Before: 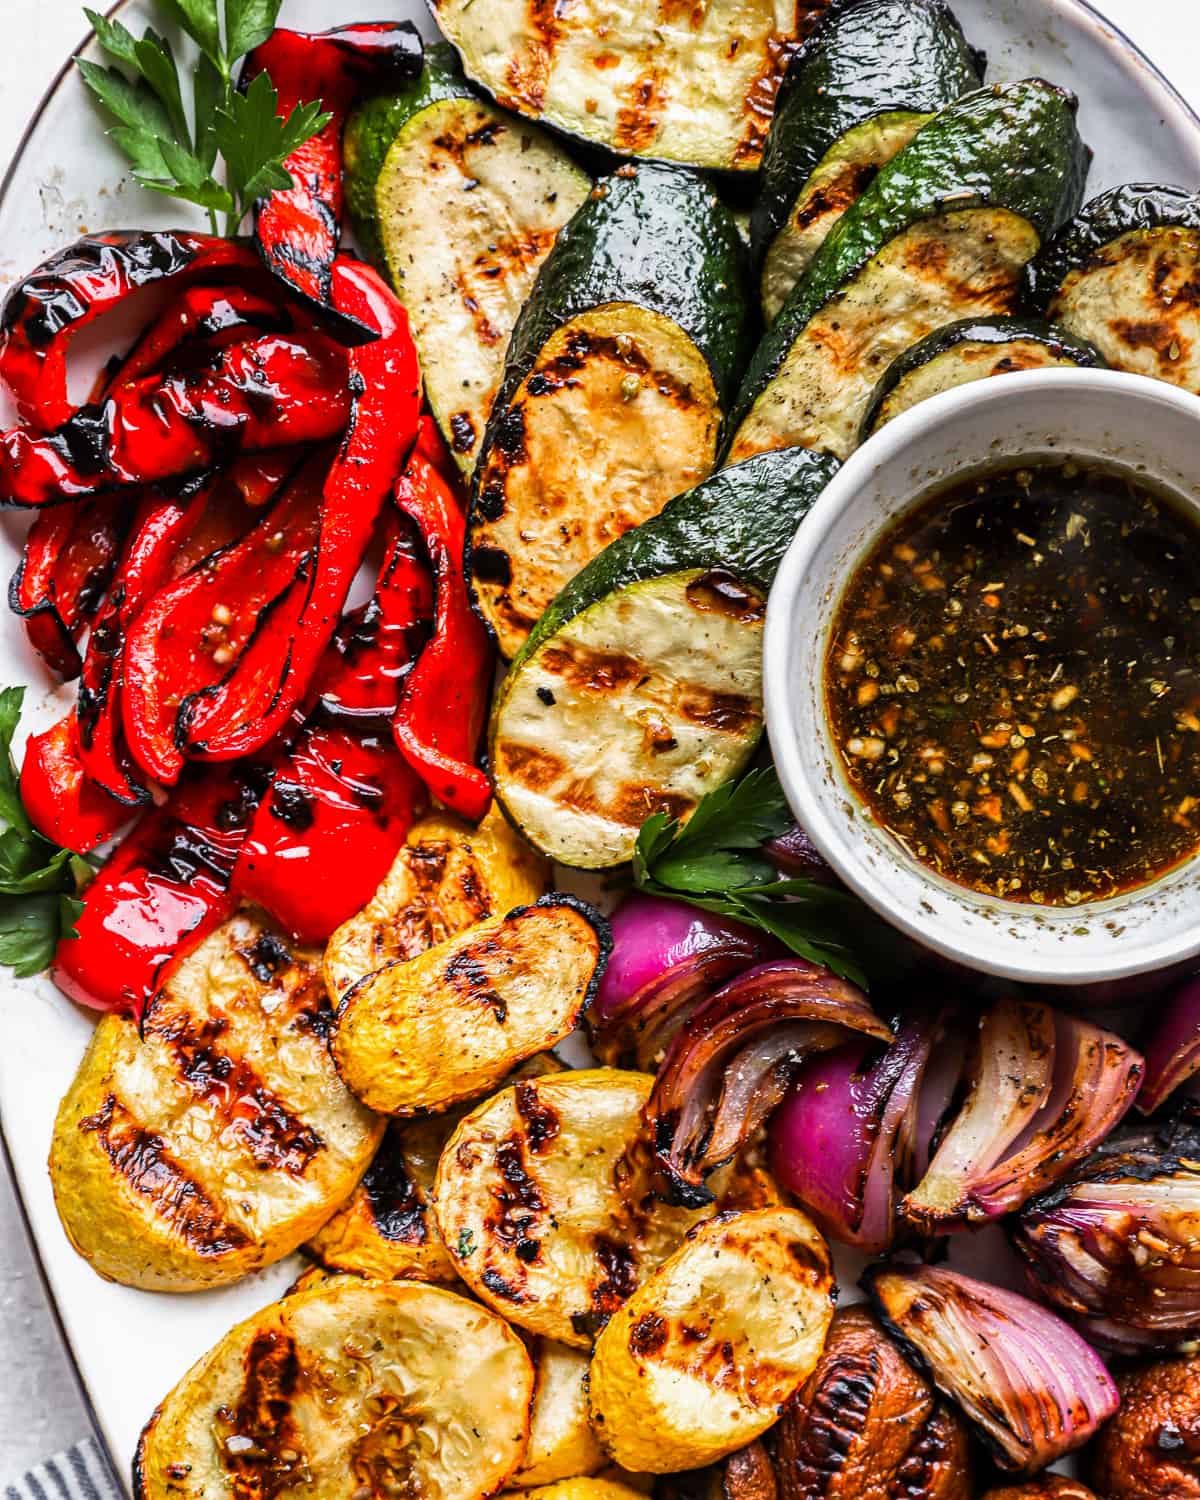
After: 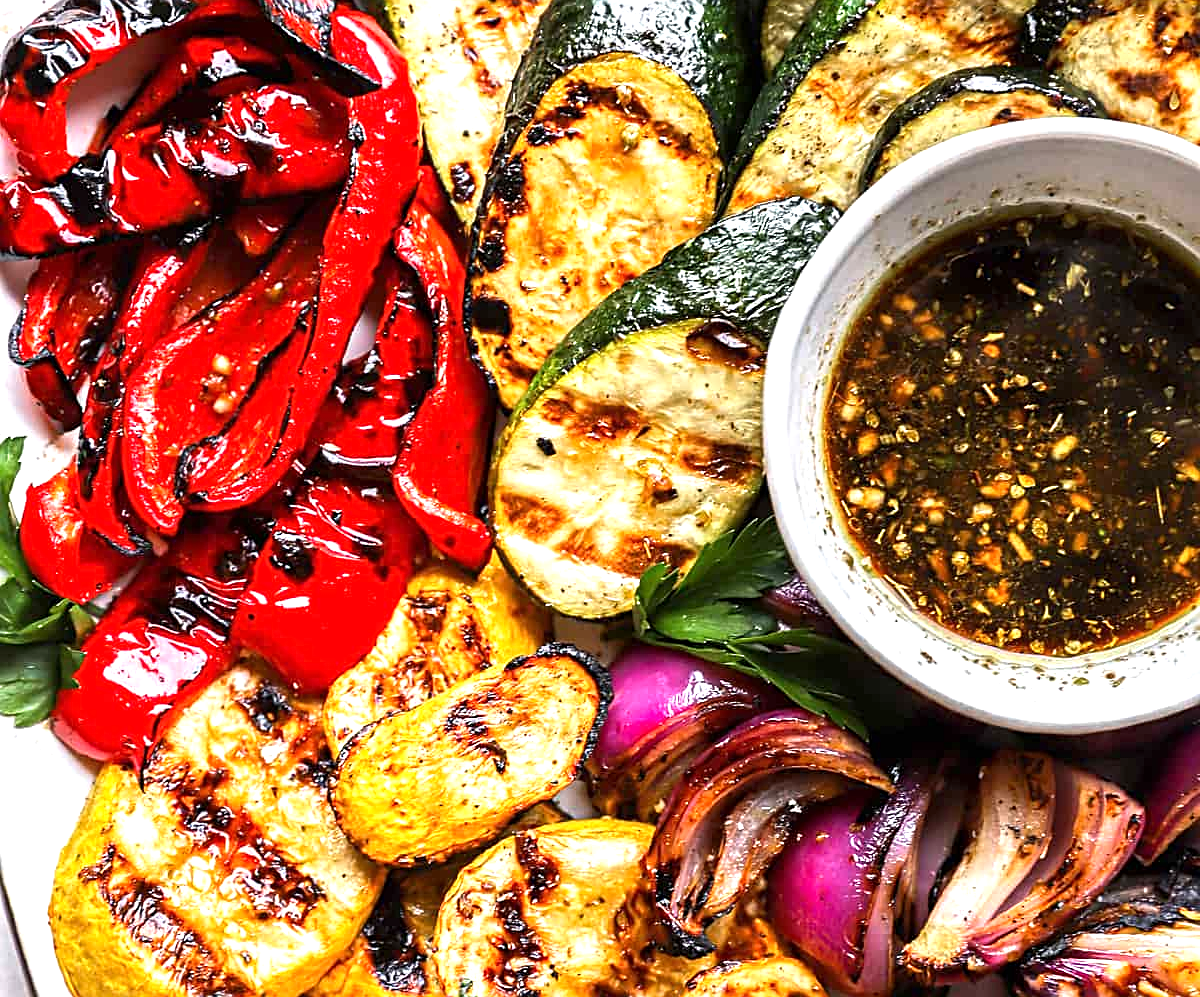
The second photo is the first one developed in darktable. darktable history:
sharpen: on, module defaults
exposure: exposure 0.751 EV, compensate highlight preservation false
crop: top 16.696%, bottom 16.782%
